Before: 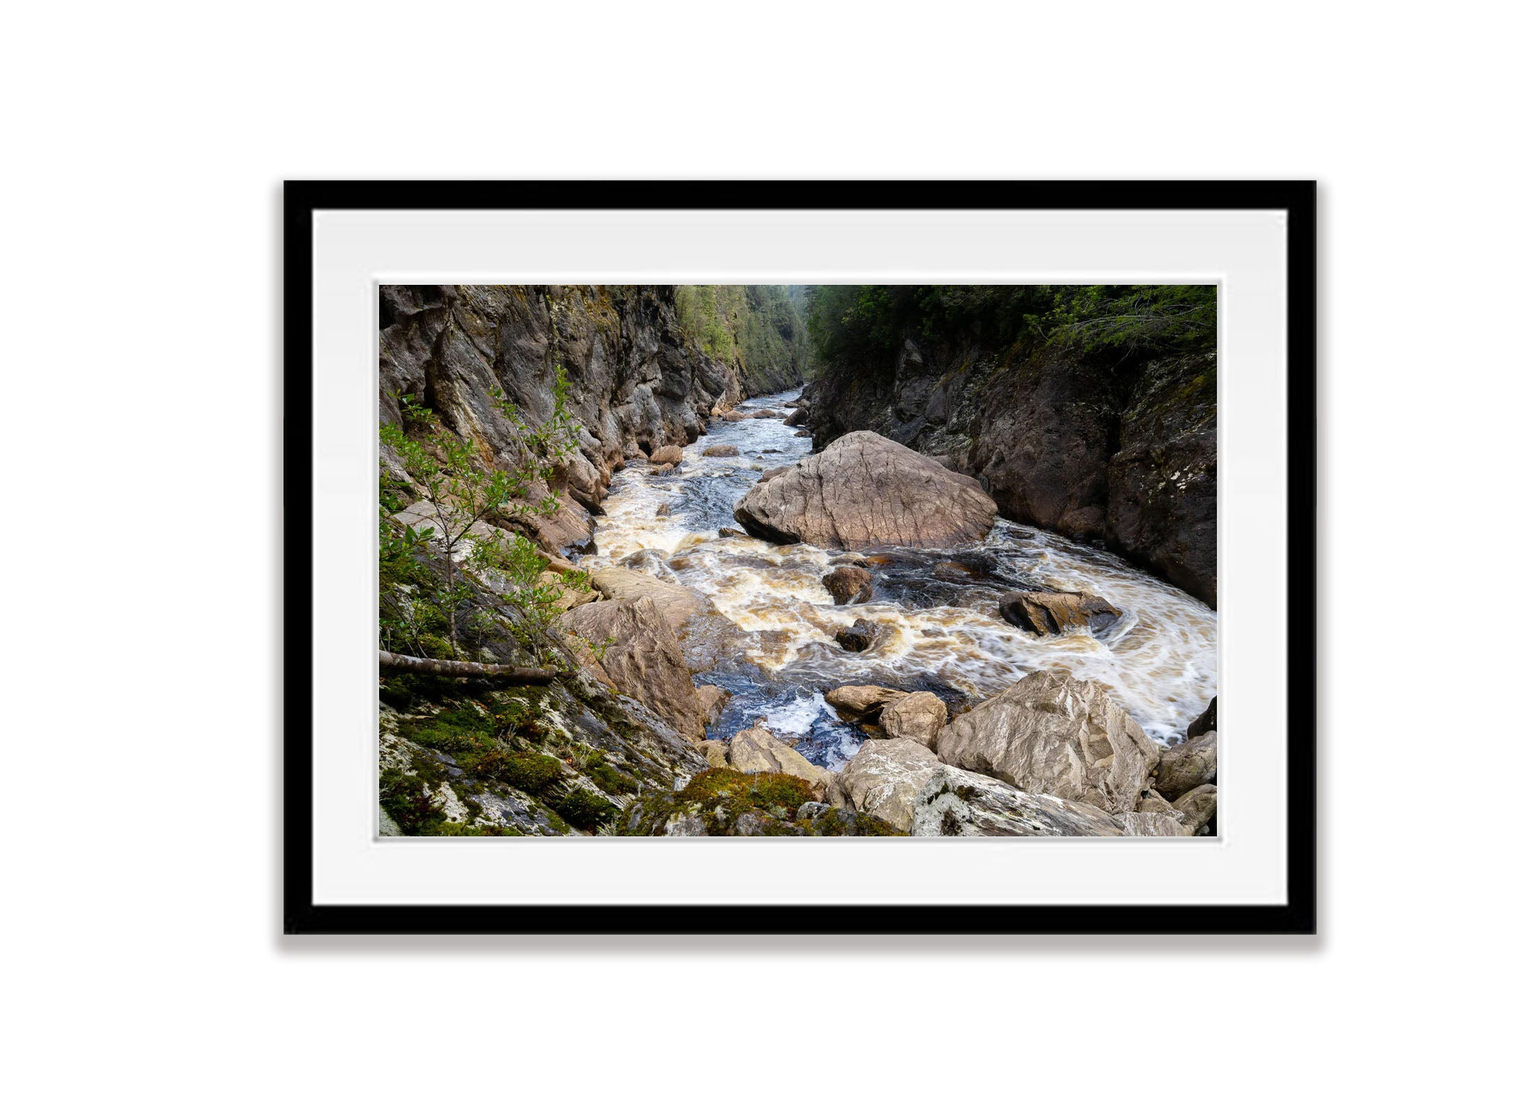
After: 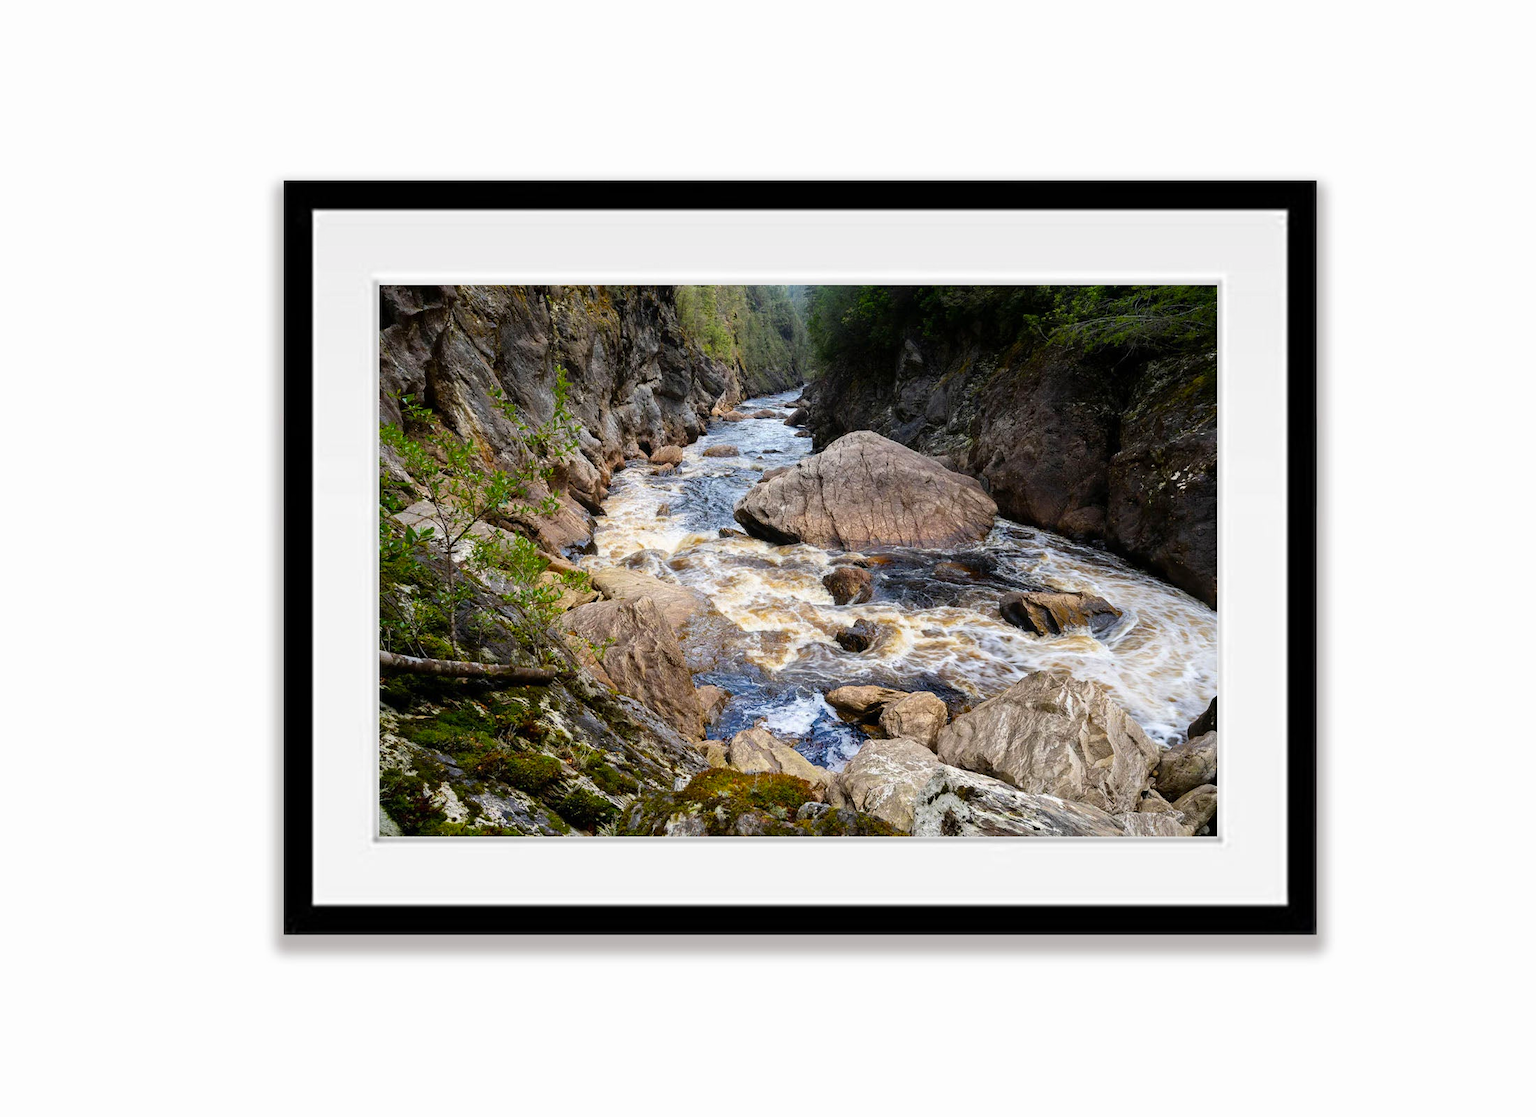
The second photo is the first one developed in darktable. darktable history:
exposure: exposure -0.028 EV, compensate exposure bias true, compensate highlight preservation false
contrast brightness saturation: contrast 0.042, saturation 0.161
